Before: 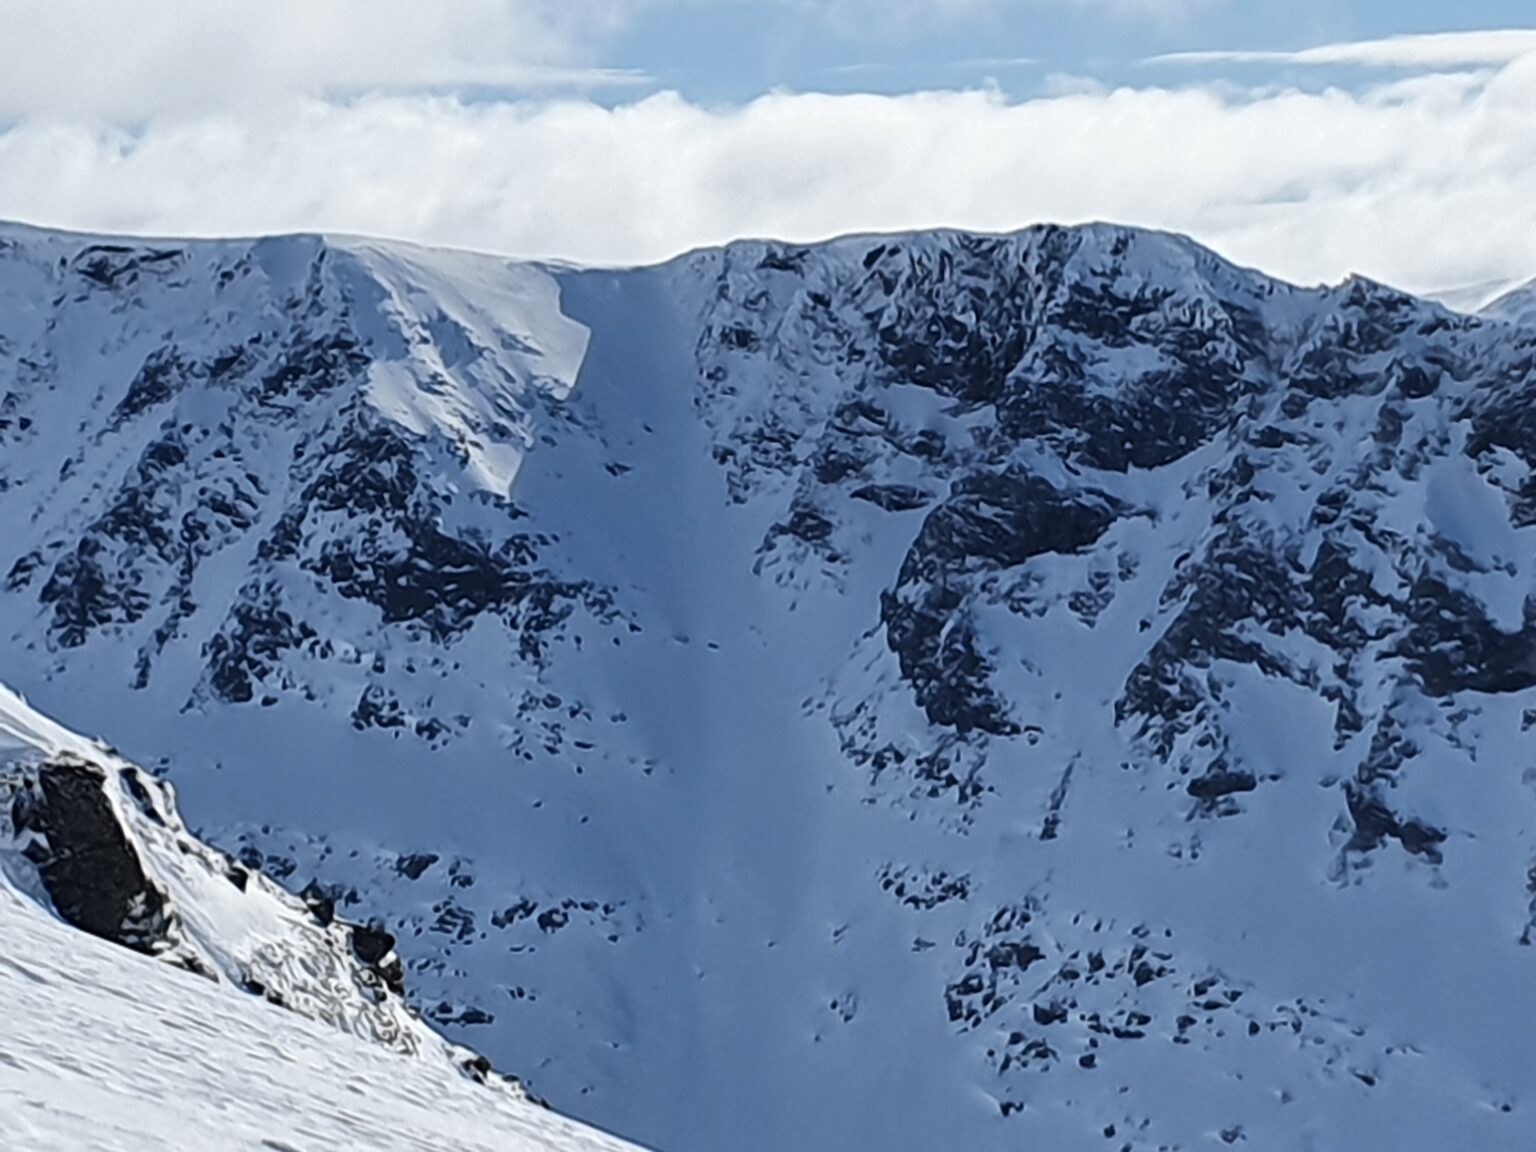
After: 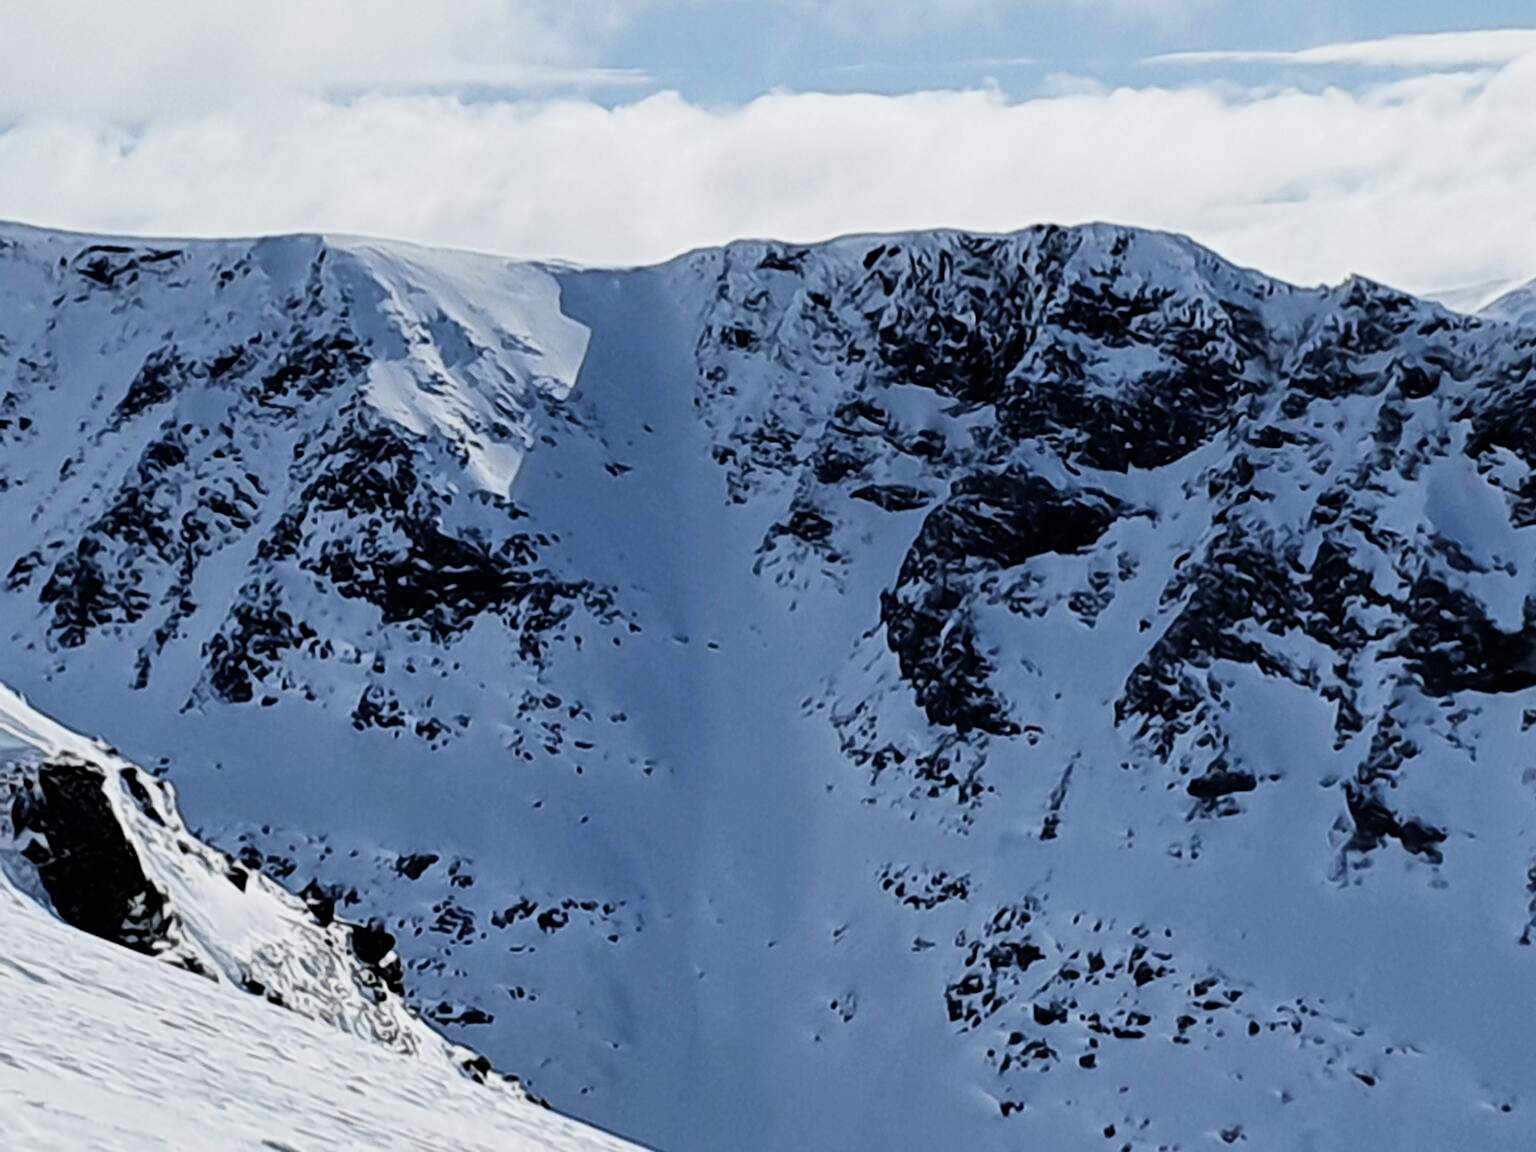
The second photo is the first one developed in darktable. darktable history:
filmic rgb: black relative exposure -5.14 EV, white relative exposure 3.21 EV, hardness 3.43, contrast 1.2, highlights saturation mix -48.81%
